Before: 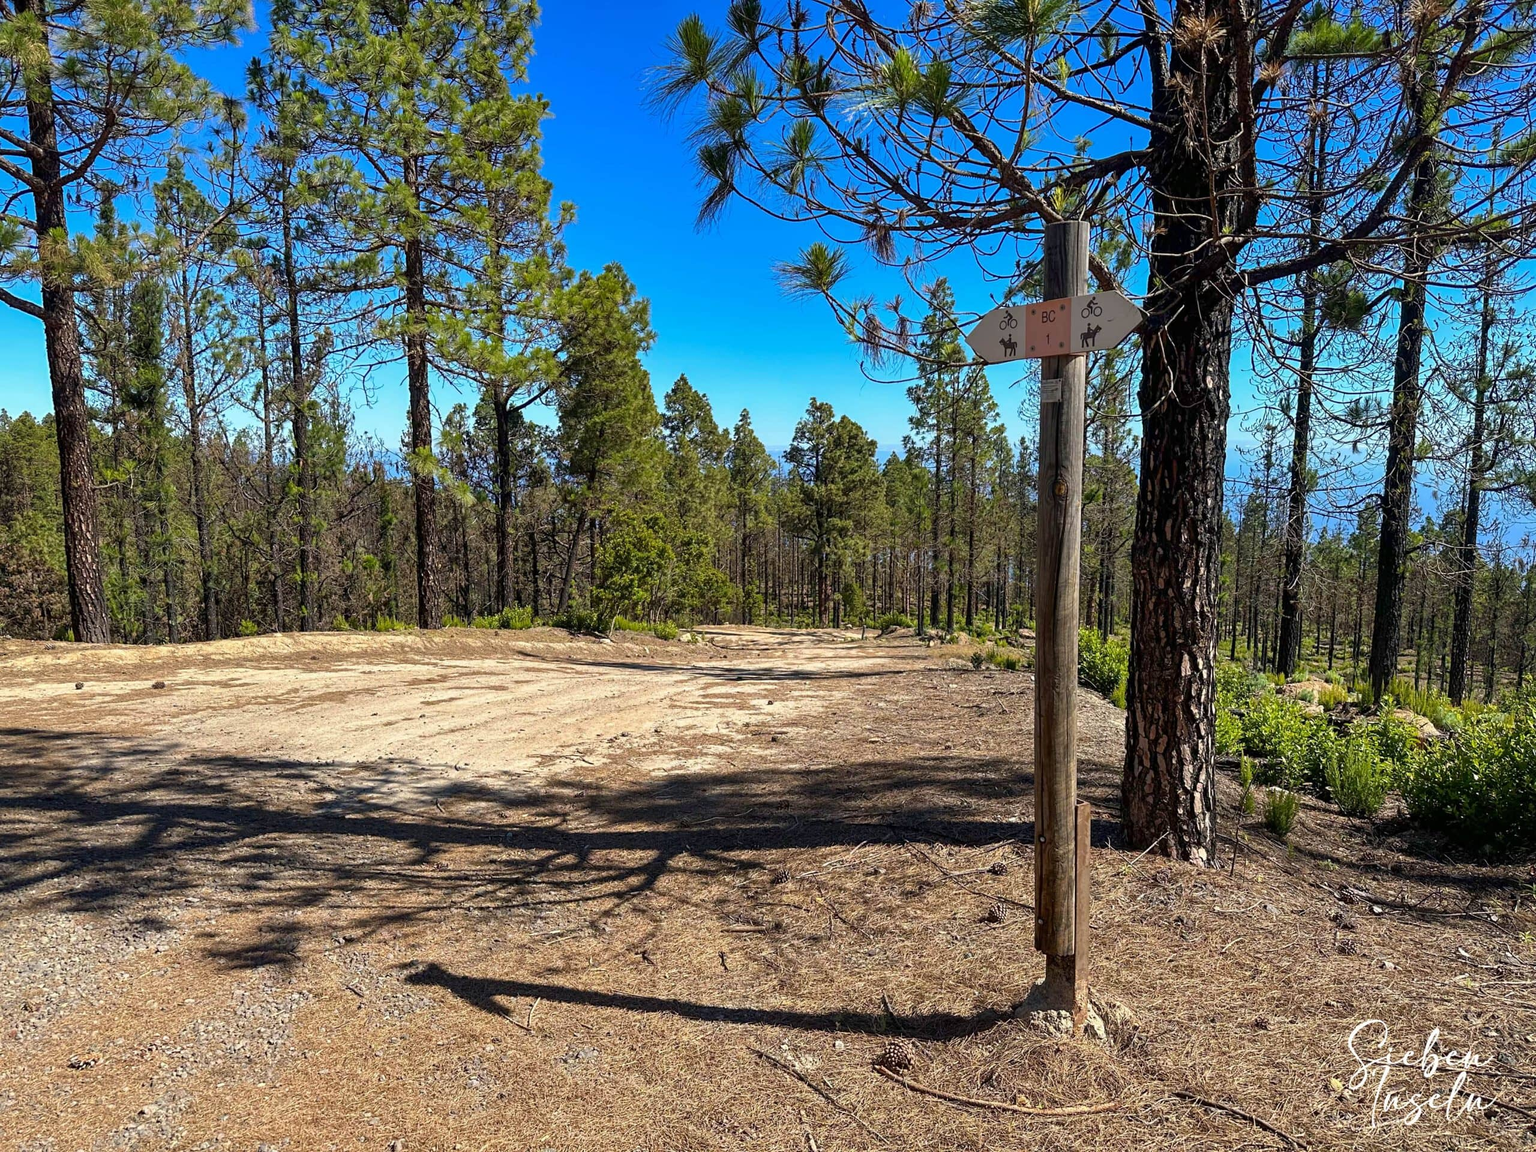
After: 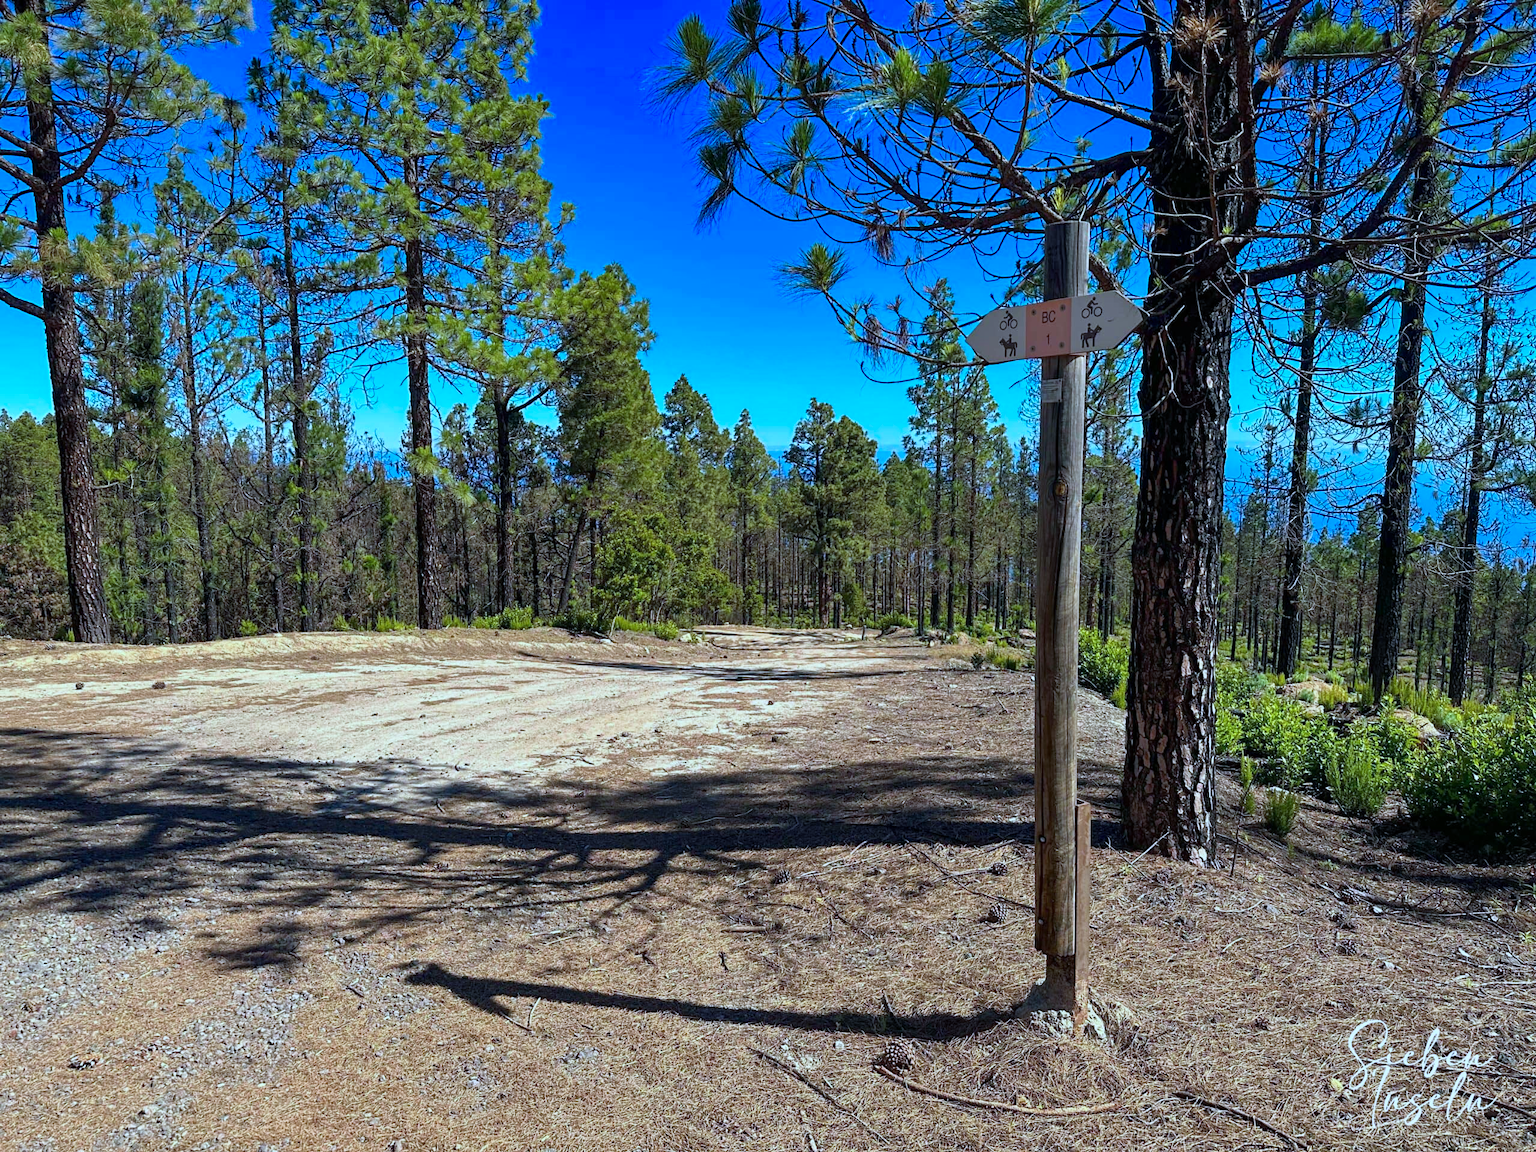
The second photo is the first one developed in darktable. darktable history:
color calibration: output R [0.994, 0.059, -0.119, 0], output G [-0.036, 1.09, -0.119, 0], output B [0.078, -0.108, 0.961, 0], illuminant custom, x 0.389, y 0.387, temperature 3839.53 K
